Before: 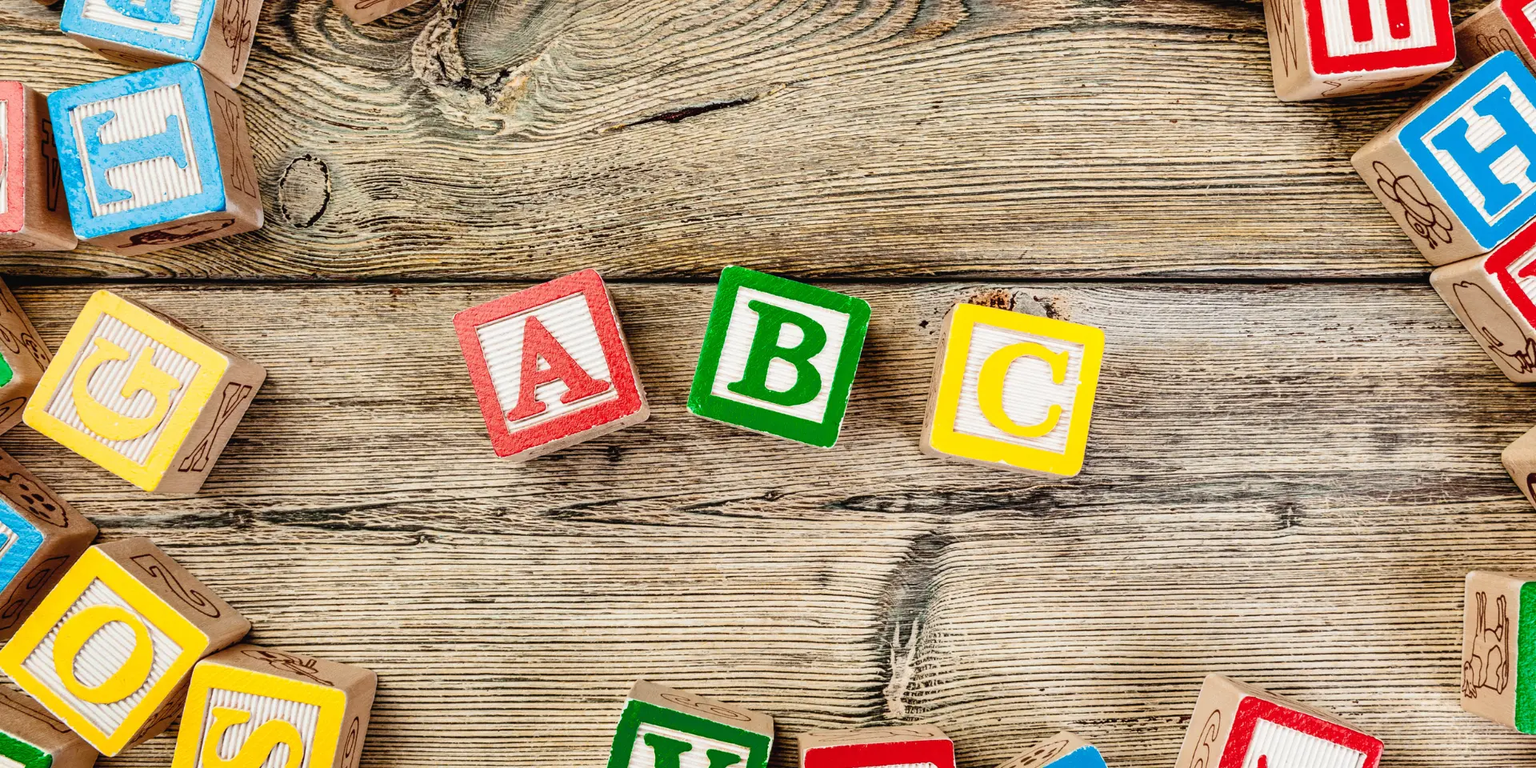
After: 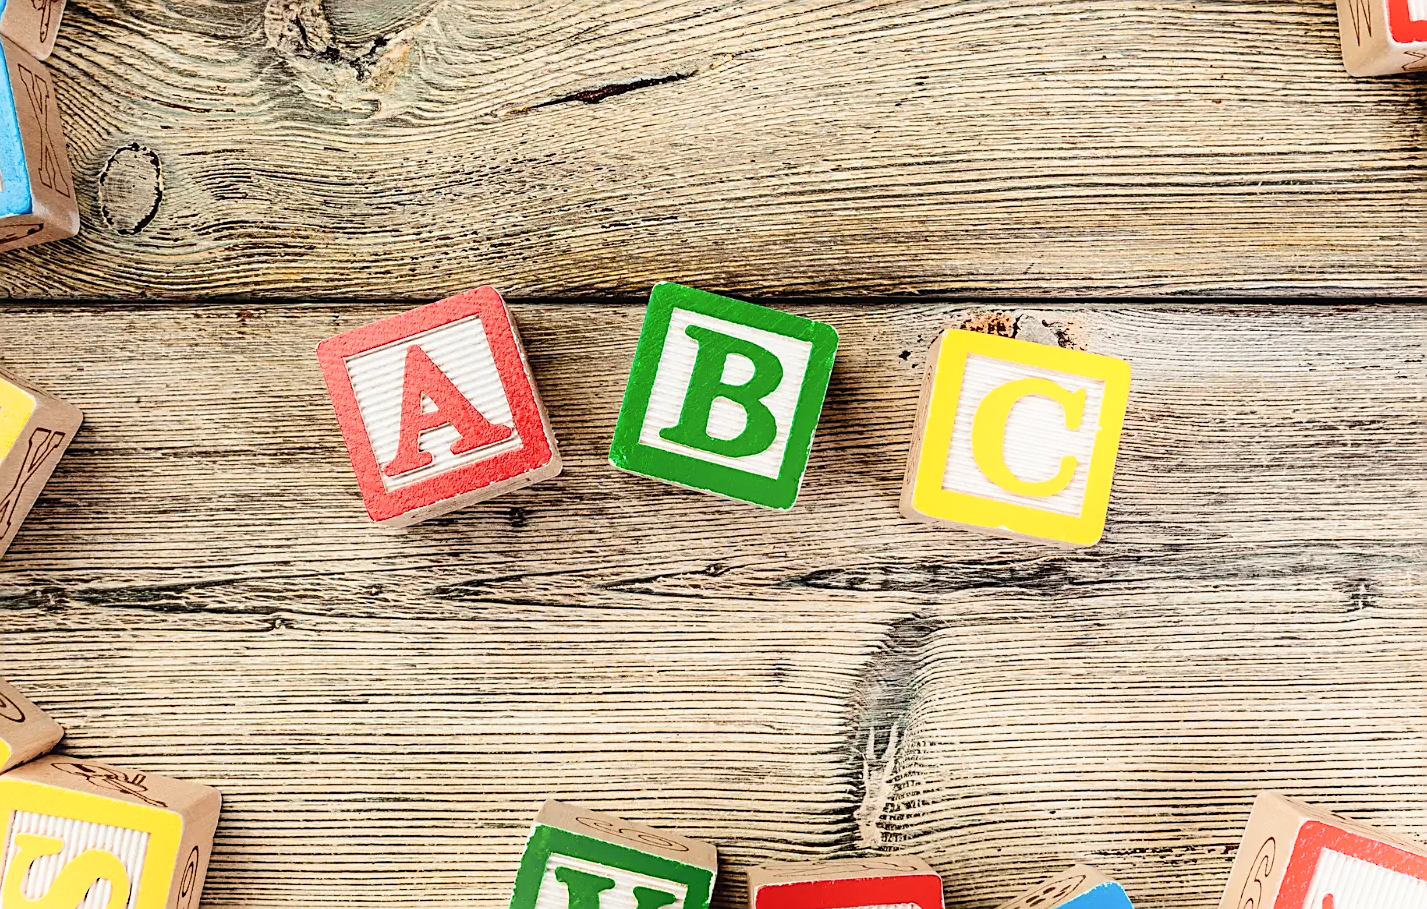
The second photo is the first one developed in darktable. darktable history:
shadows and highlights: shadows -89.85, highlights 88.87, soften with gaussian
crop and rotate: left 13.045%, top 5.283%, right 12.617%
sharpen: on, module defaults
